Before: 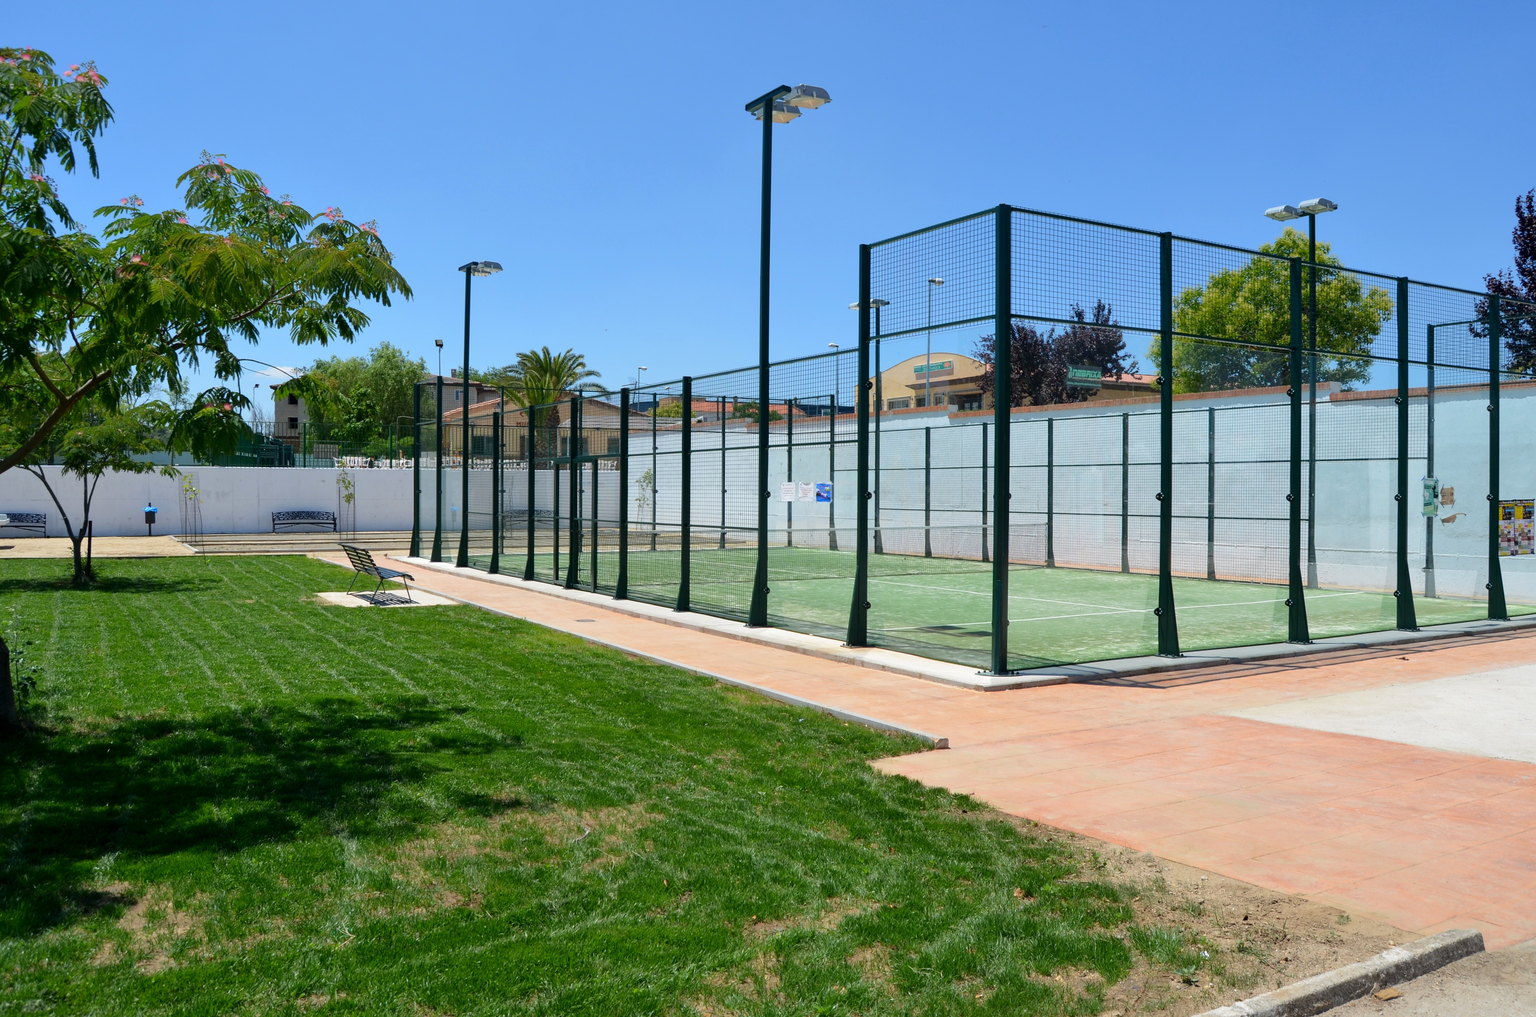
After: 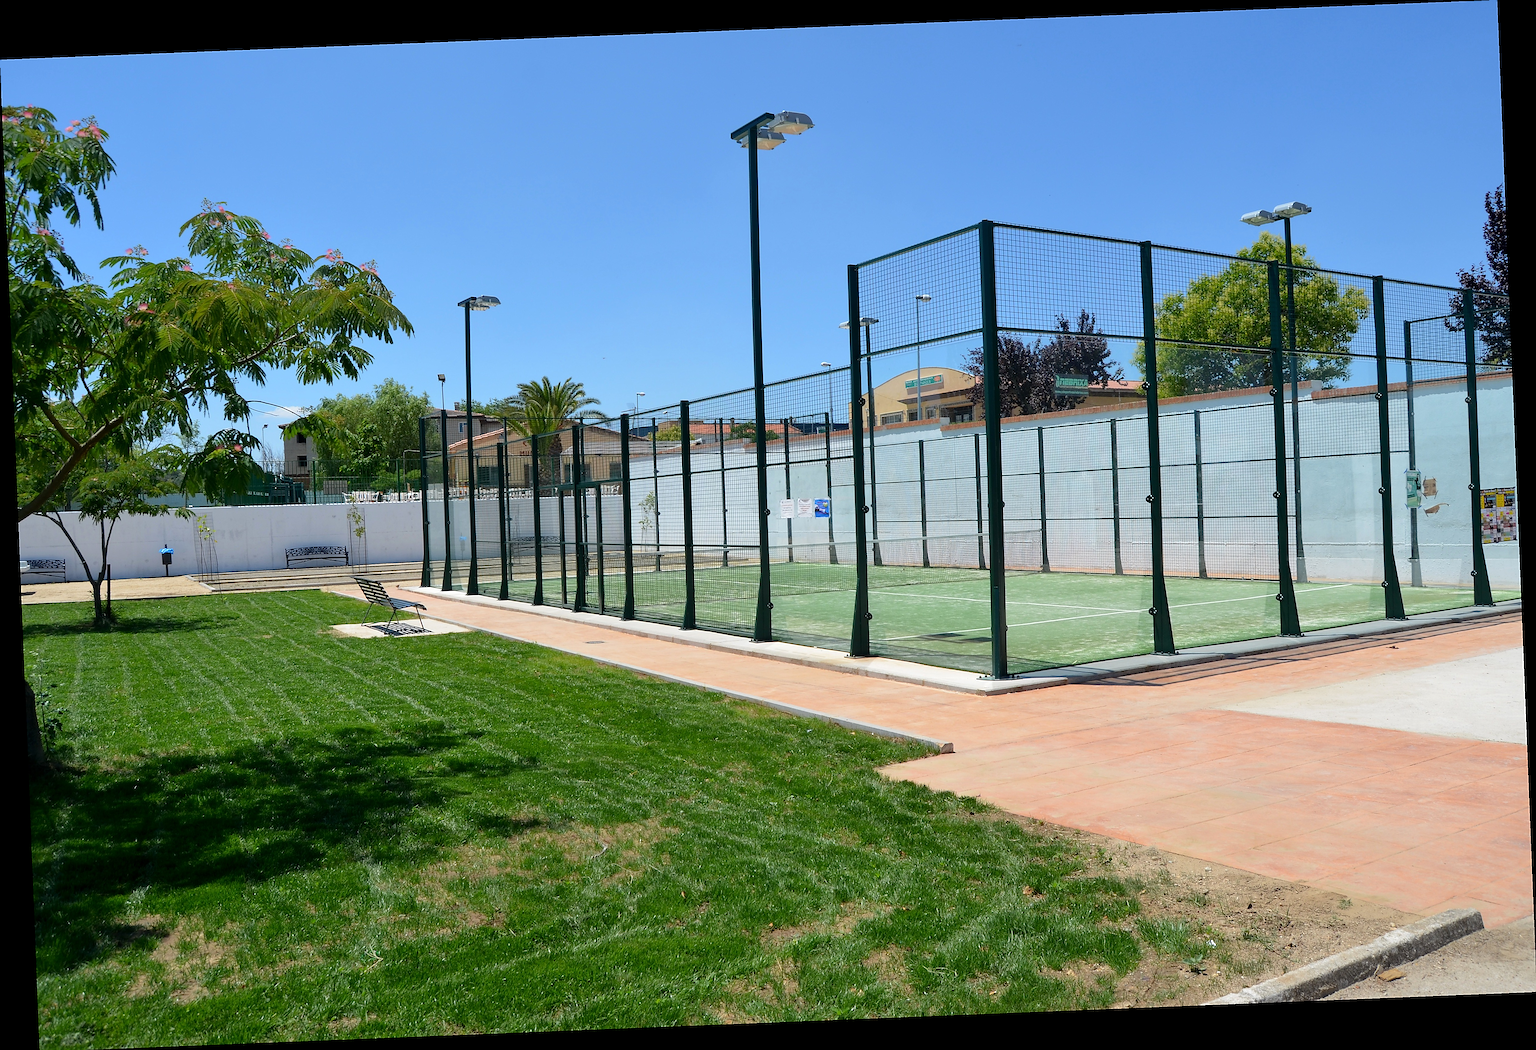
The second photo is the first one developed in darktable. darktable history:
rotate and perspective: rotation -2.29°, automatic cropping off
sharpen: radius 1.4, amount 1.25, threshold 0.7
